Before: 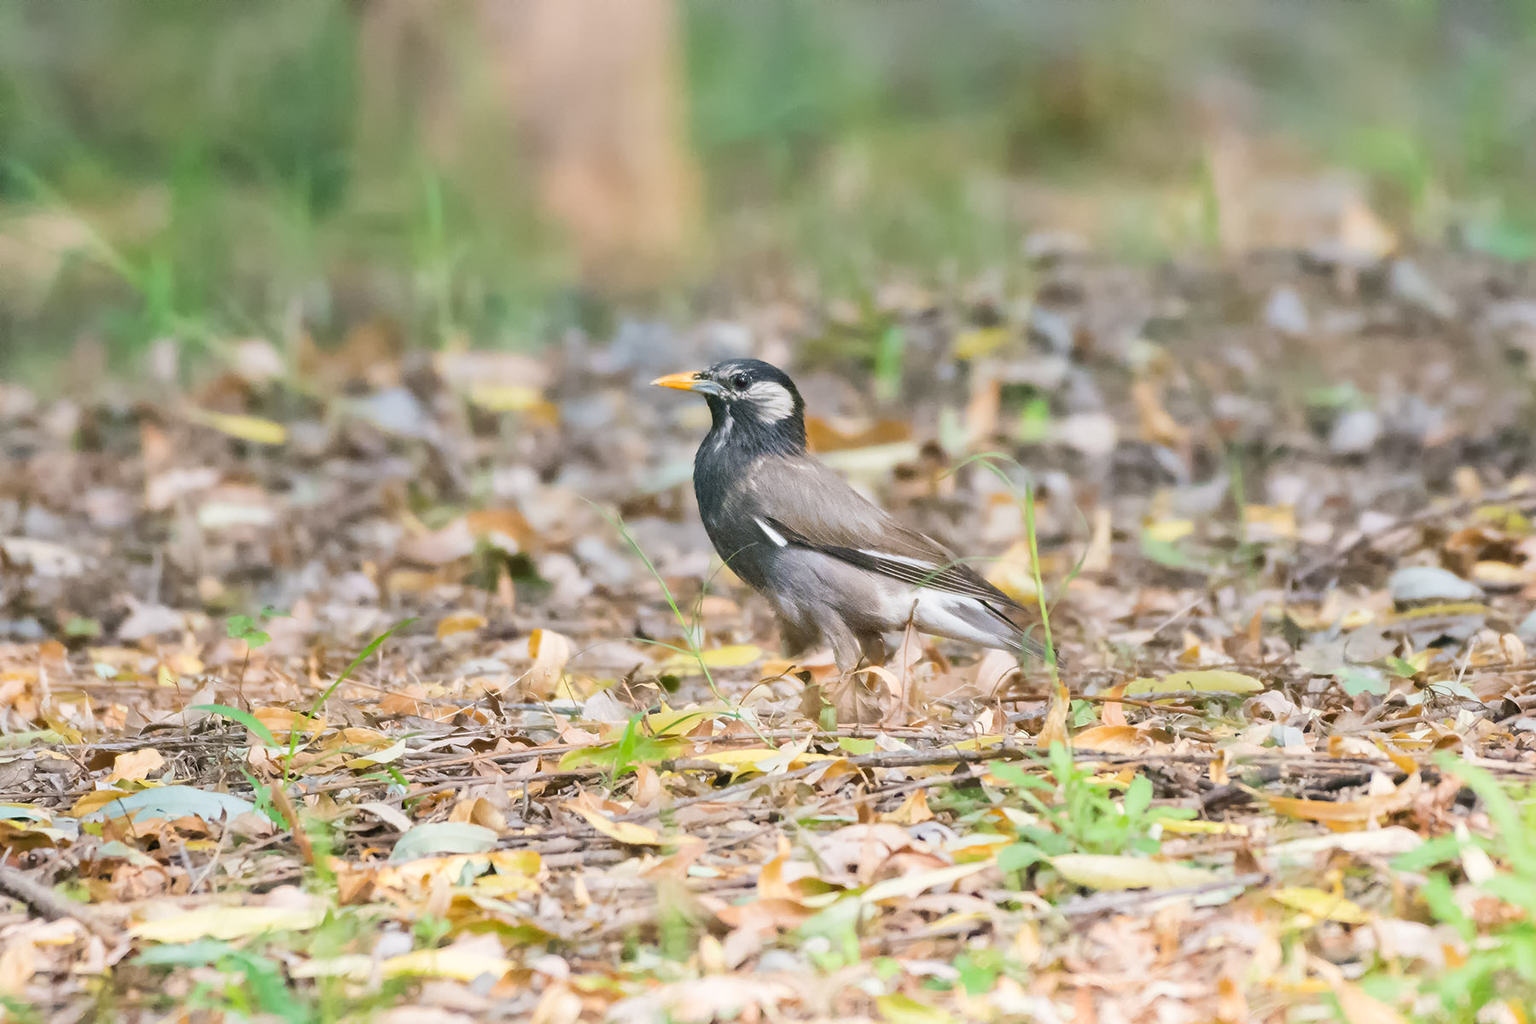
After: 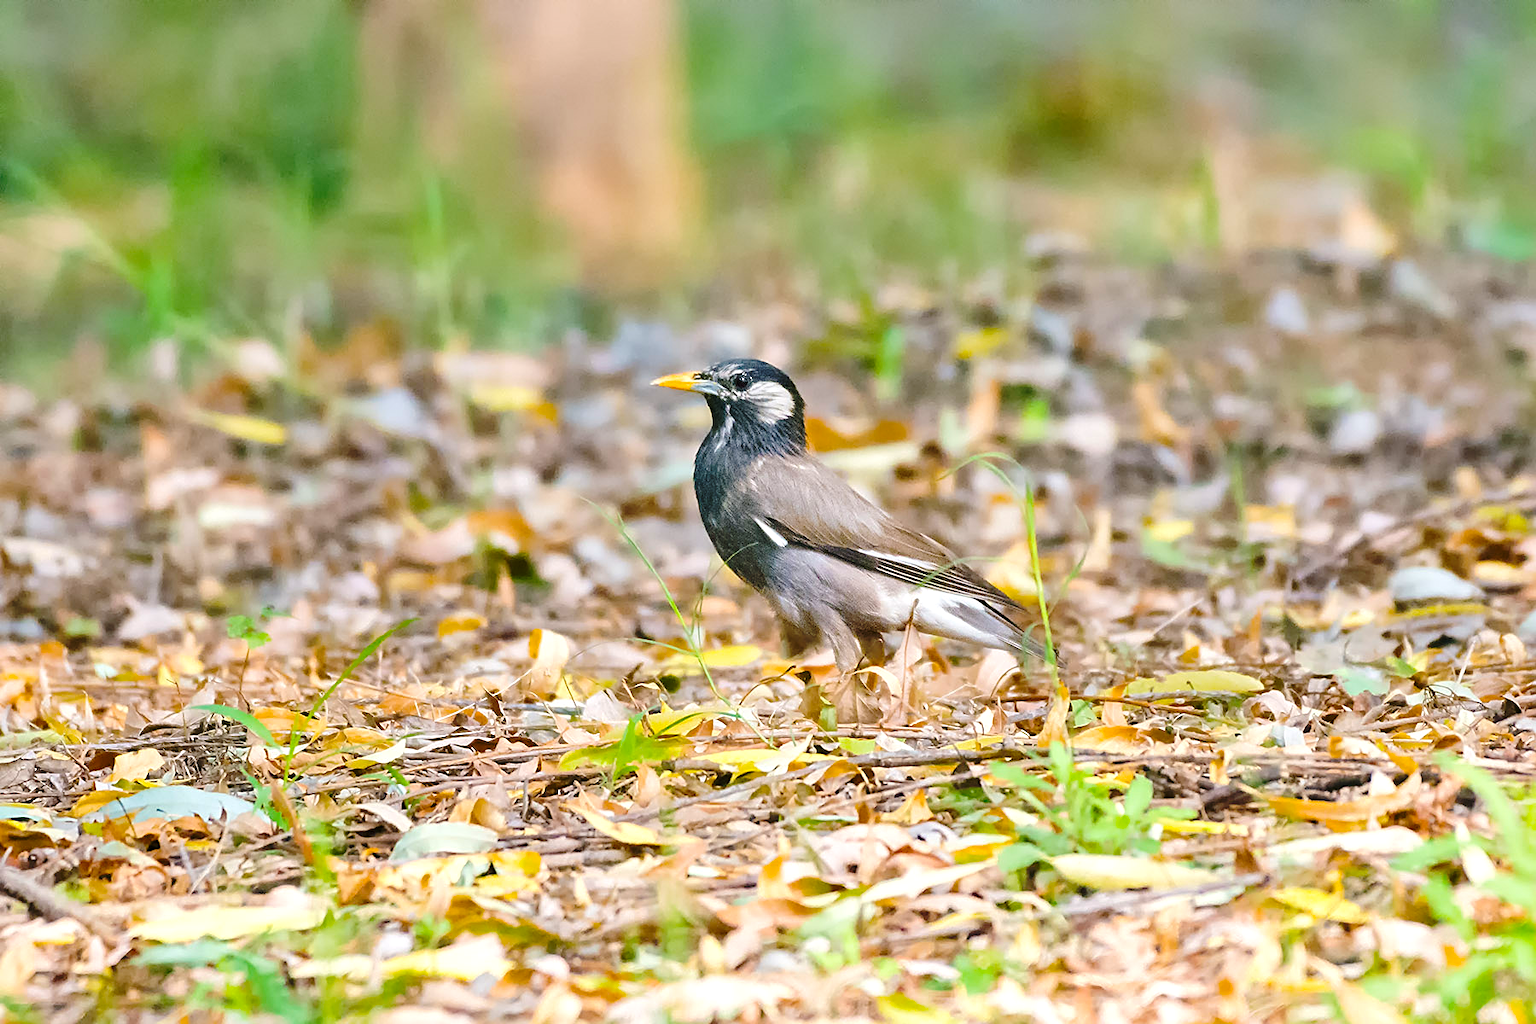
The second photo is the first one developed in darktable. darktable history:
color balance rgb: perceptual saturation grading › global saturation 25%, perceptual brilliance grading › mid-tones 10%, perceptual brilliance grading › shadows 15%, global vibrance 20%
base curve: curves: ch0 [(0, 0) (0.073, 0.04) (0.157, 0.139) (0.492, 0.492) (0.758, 0.758) (1, 1)], preserve colors none
sharpen: on, module defaults
shadows and highlights: shadows 37.27, highlights -28.18, soften with gaussian
contrast brightness saturation: saturation -0.05
exposure: exposure 0.2 EV, compensate highlight preservation false
local contrast: mode bilateral grid, contrast 20, coarseness 50, detail 120%, midtone range 0.2
